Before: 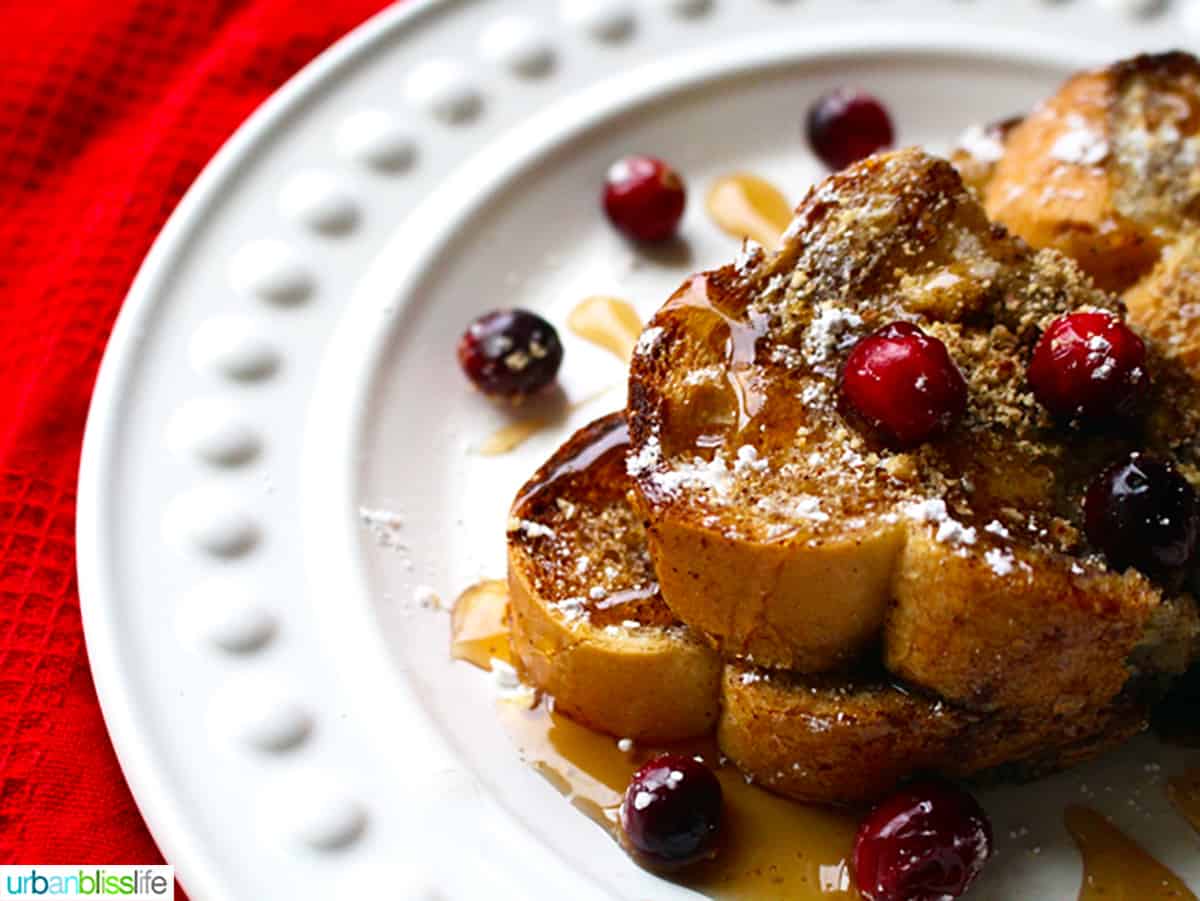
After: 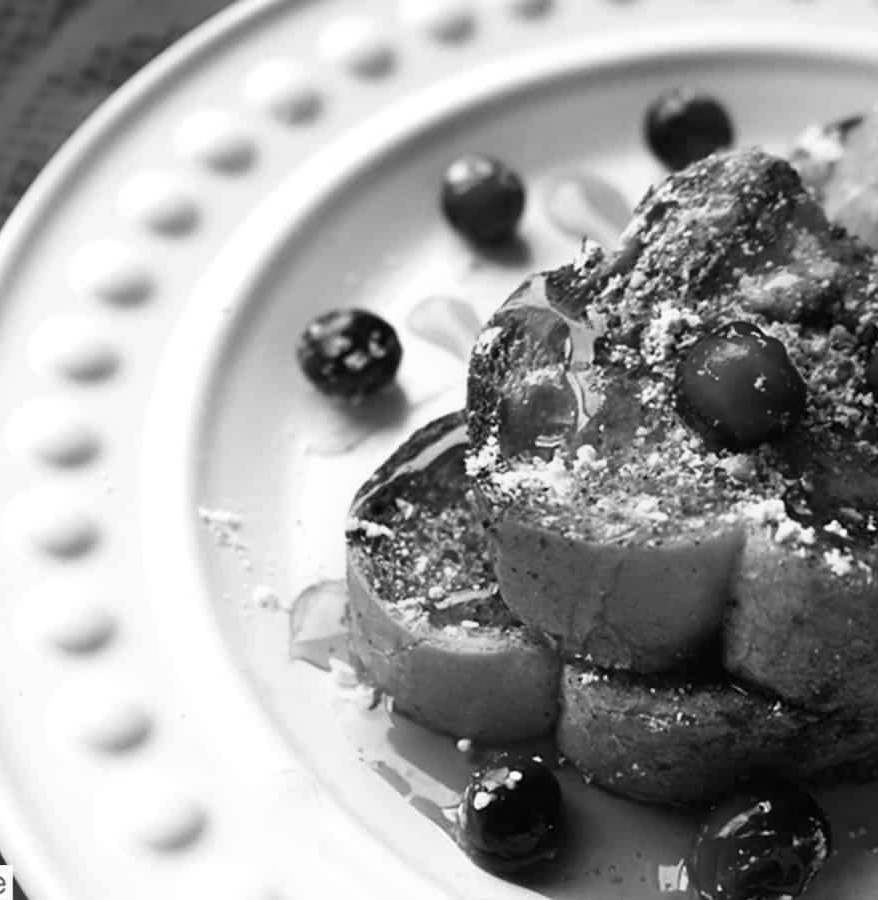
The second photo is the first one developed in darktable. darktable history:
color correction: highlights a* -0.95, highlights b* 4.5, shadows a* 3.55
monochrome: size 1
crop: left 13.443%, right 13.31%
